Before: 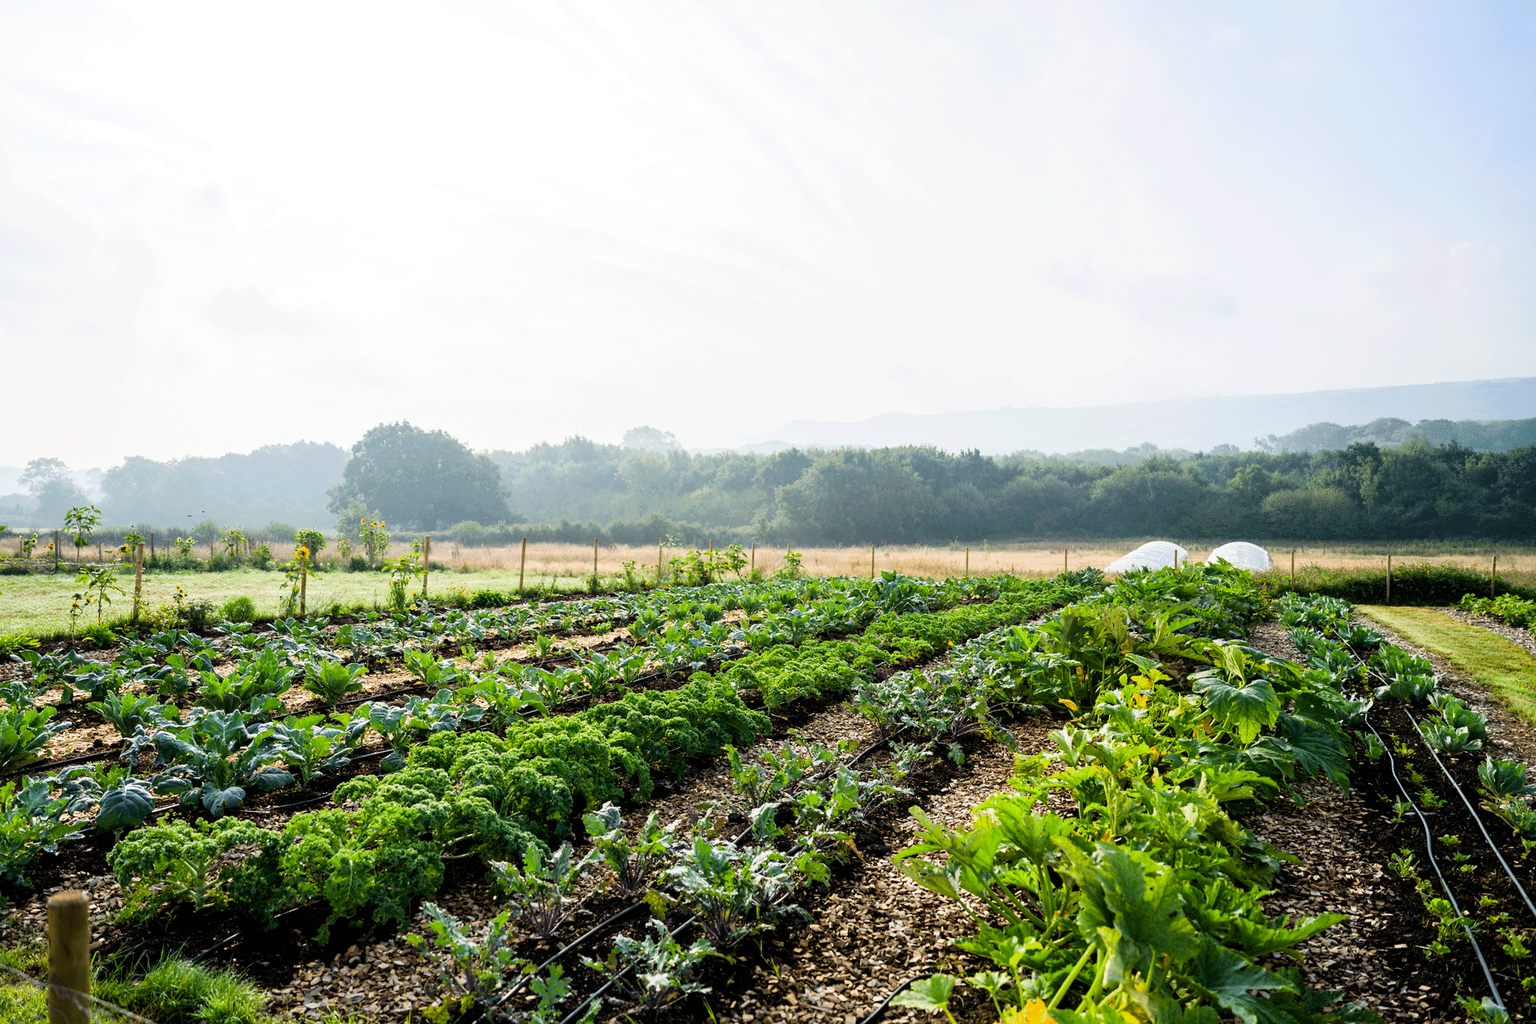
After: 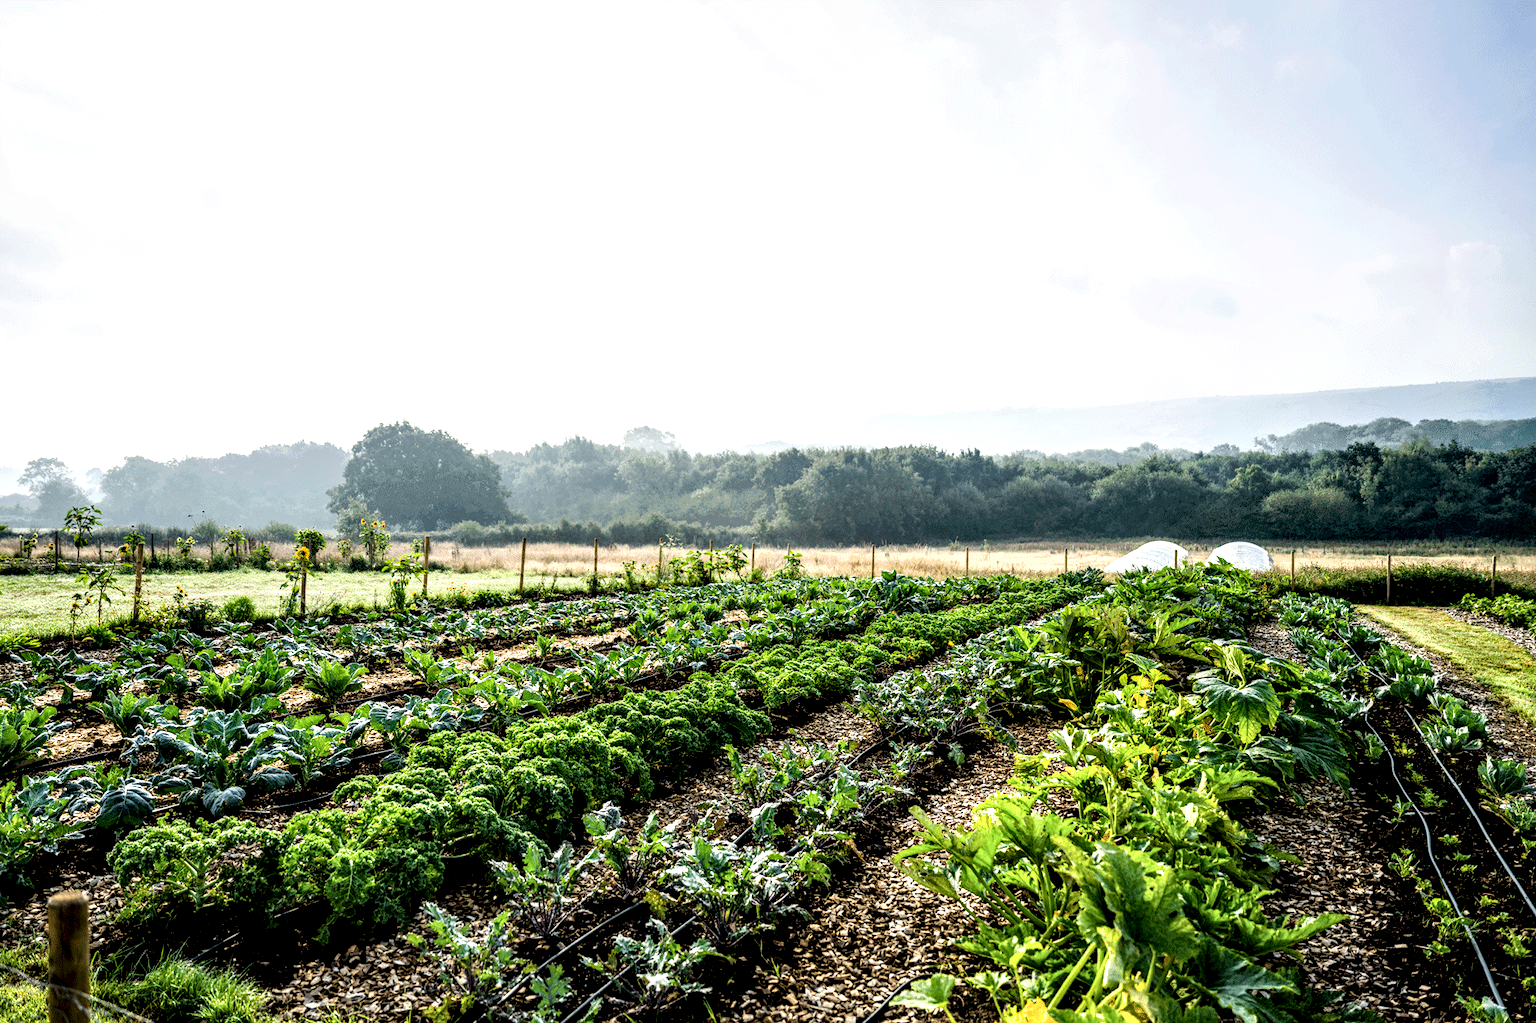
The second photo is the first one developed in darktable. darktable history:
local contrast: detail 204%
